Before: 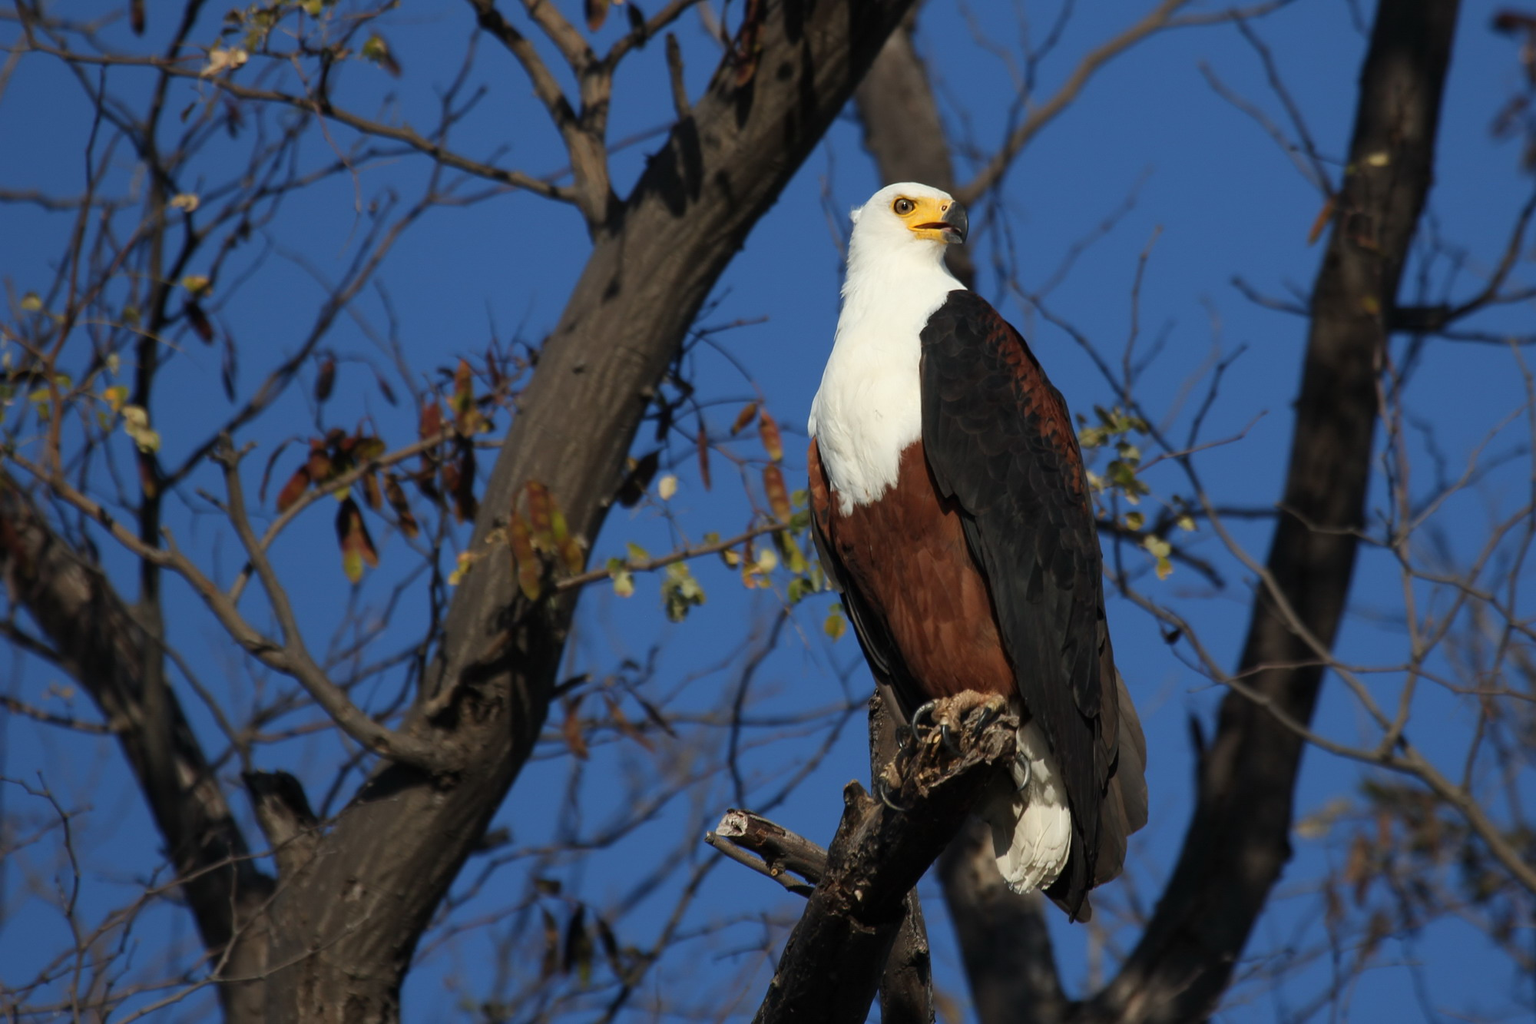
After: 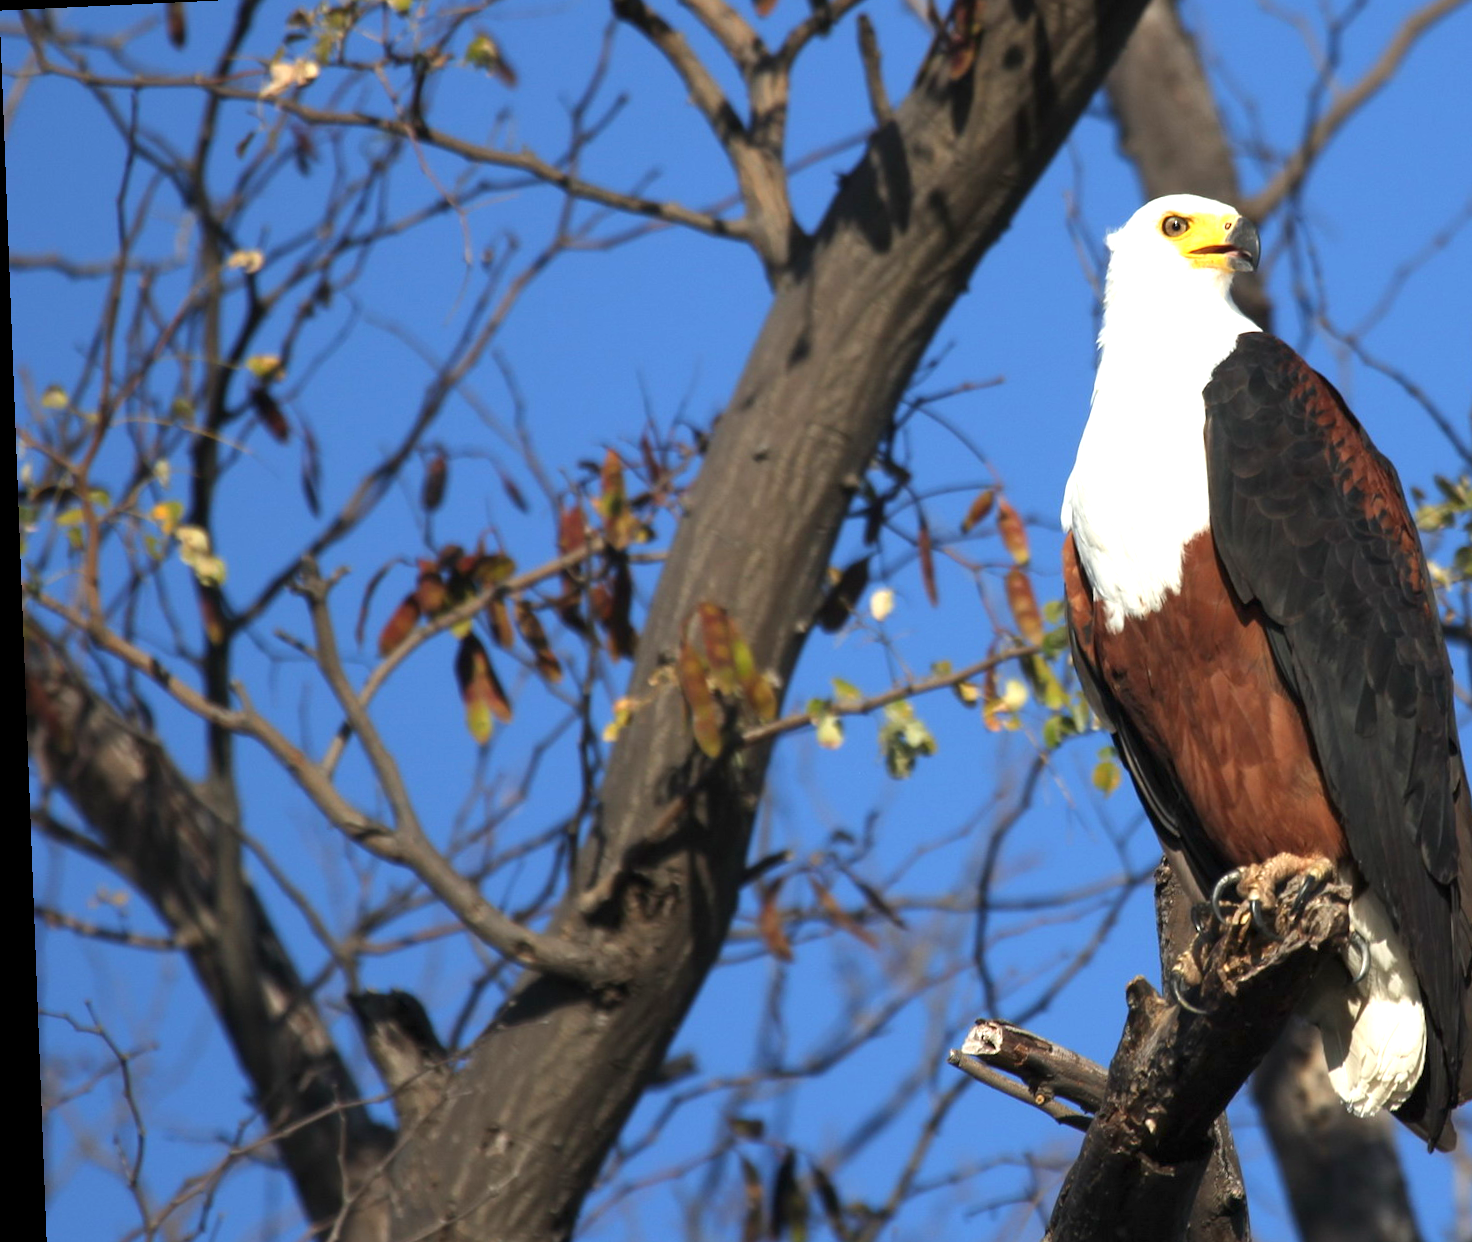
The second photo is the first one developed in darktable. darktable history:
rotate and perspective: rotation -2.22°, lens shift (horizontal) -0.022, automatic cropping off
white balance: red 1, blue 1
exposure: exposure 1.25 EV, compensate exposure bias true, compensate highlight preservation false
crop: top 5.803%, right 27.864%, bottom 5.804%
